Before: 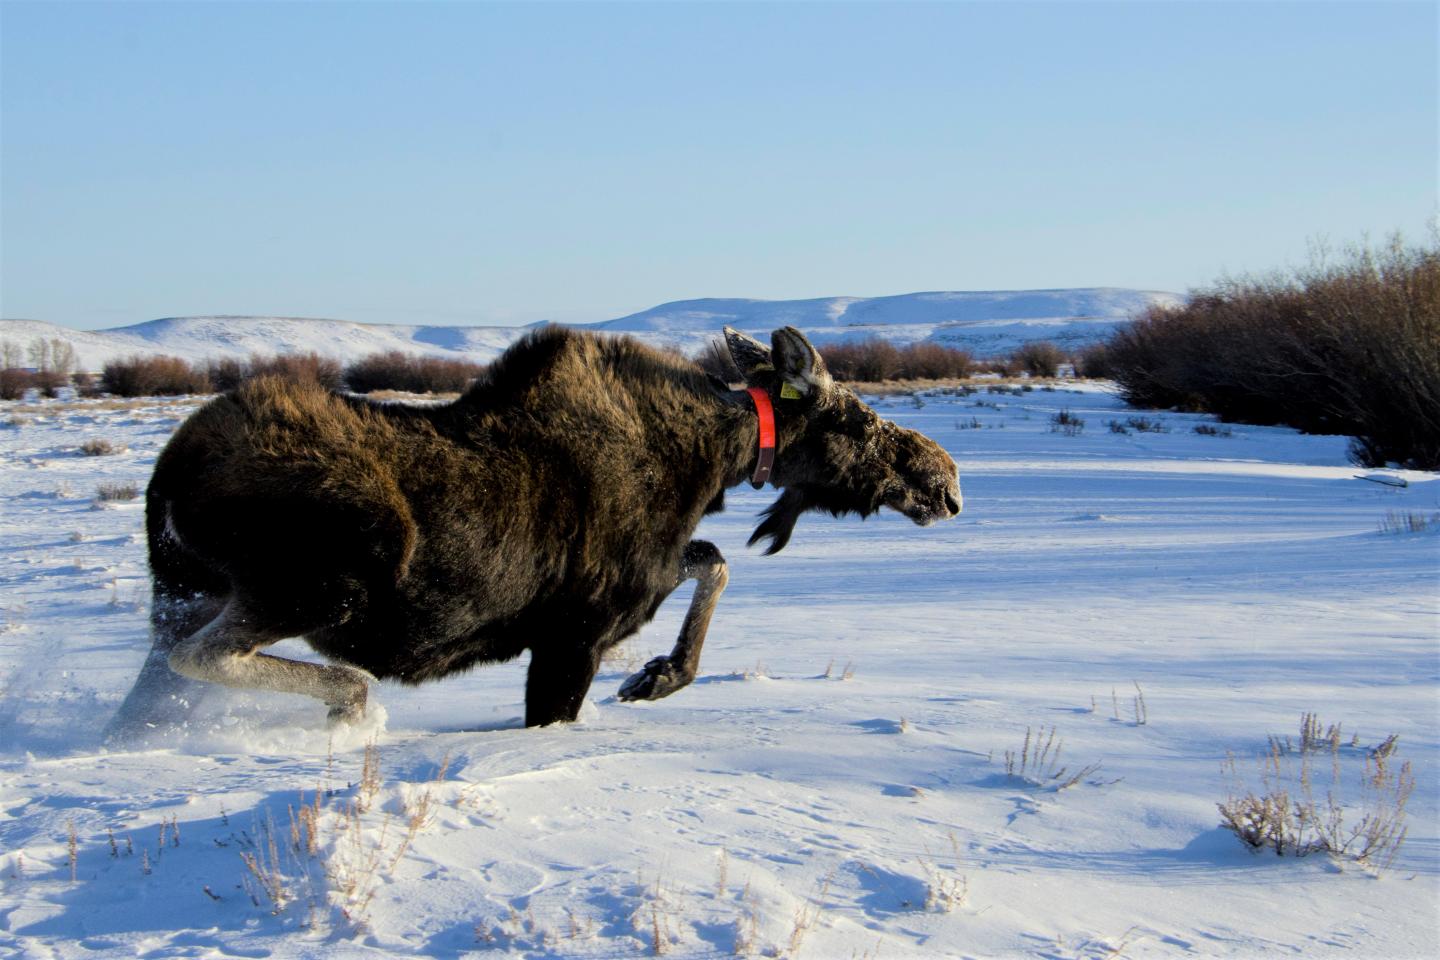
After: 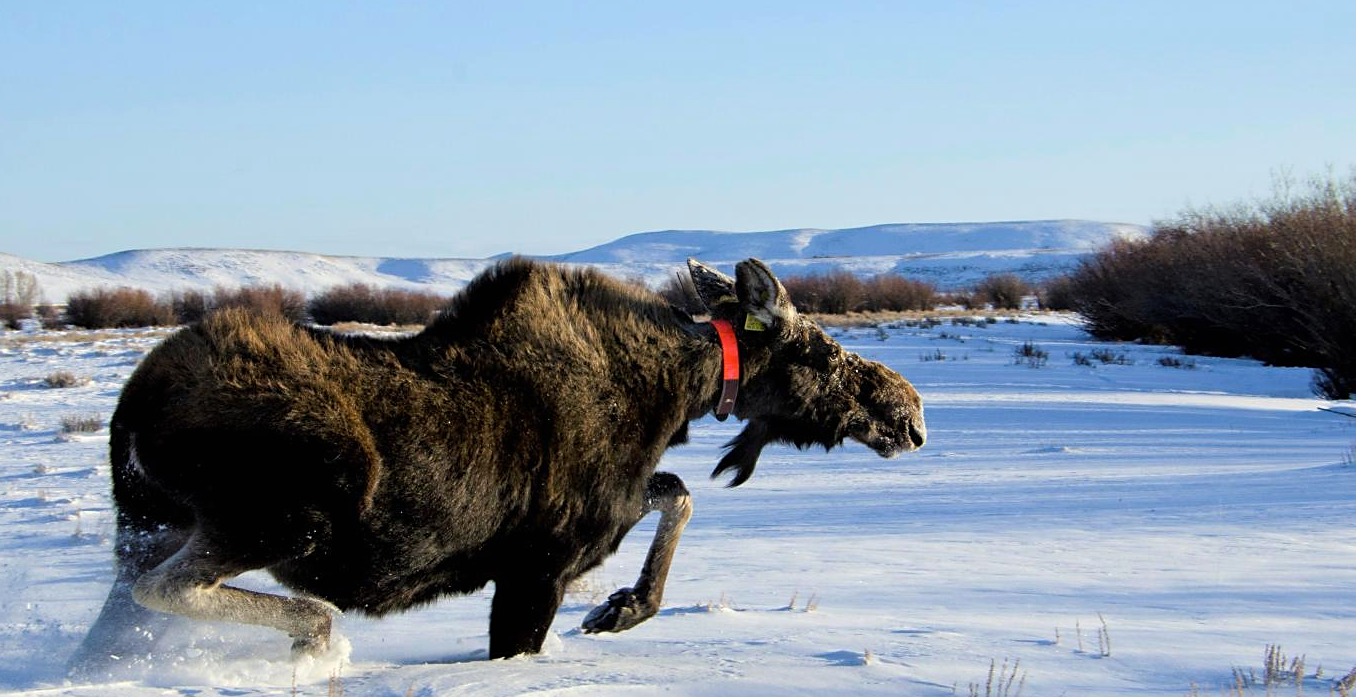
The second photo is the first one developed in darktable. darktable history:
exposure: black level correction 0, exposure 0.2 EV, compensate highlight preservation false
sharpen: radius 1.896, amount 0.412, threshold 1.734
crop: left 2.568%, top 7.163%, right 3.202%, bottom 20.151%
